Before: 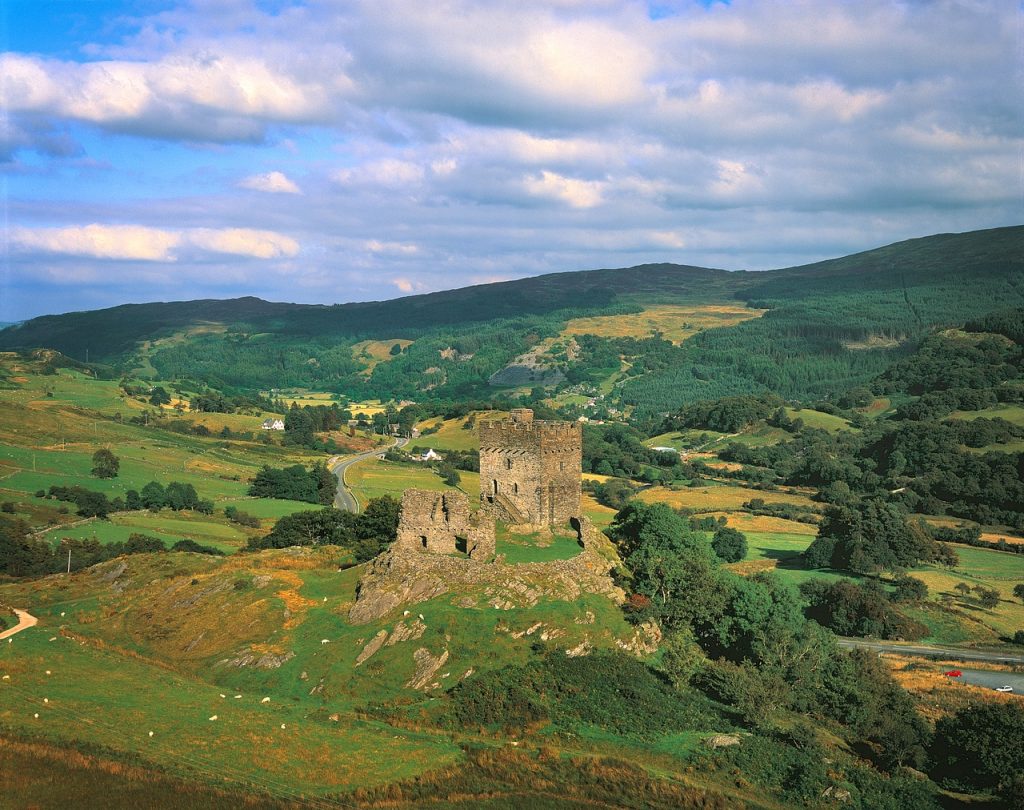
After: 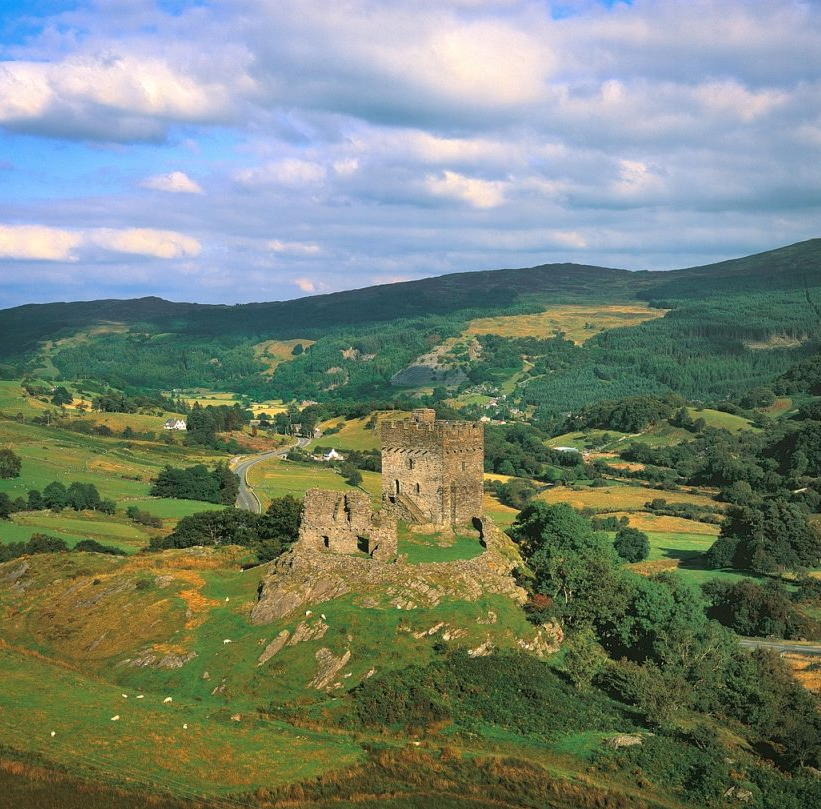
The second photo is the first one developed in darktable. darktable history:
crop and rotate: left 9.597%, right 10.195%
tone equalizer: -8 EV -0.55 EV
